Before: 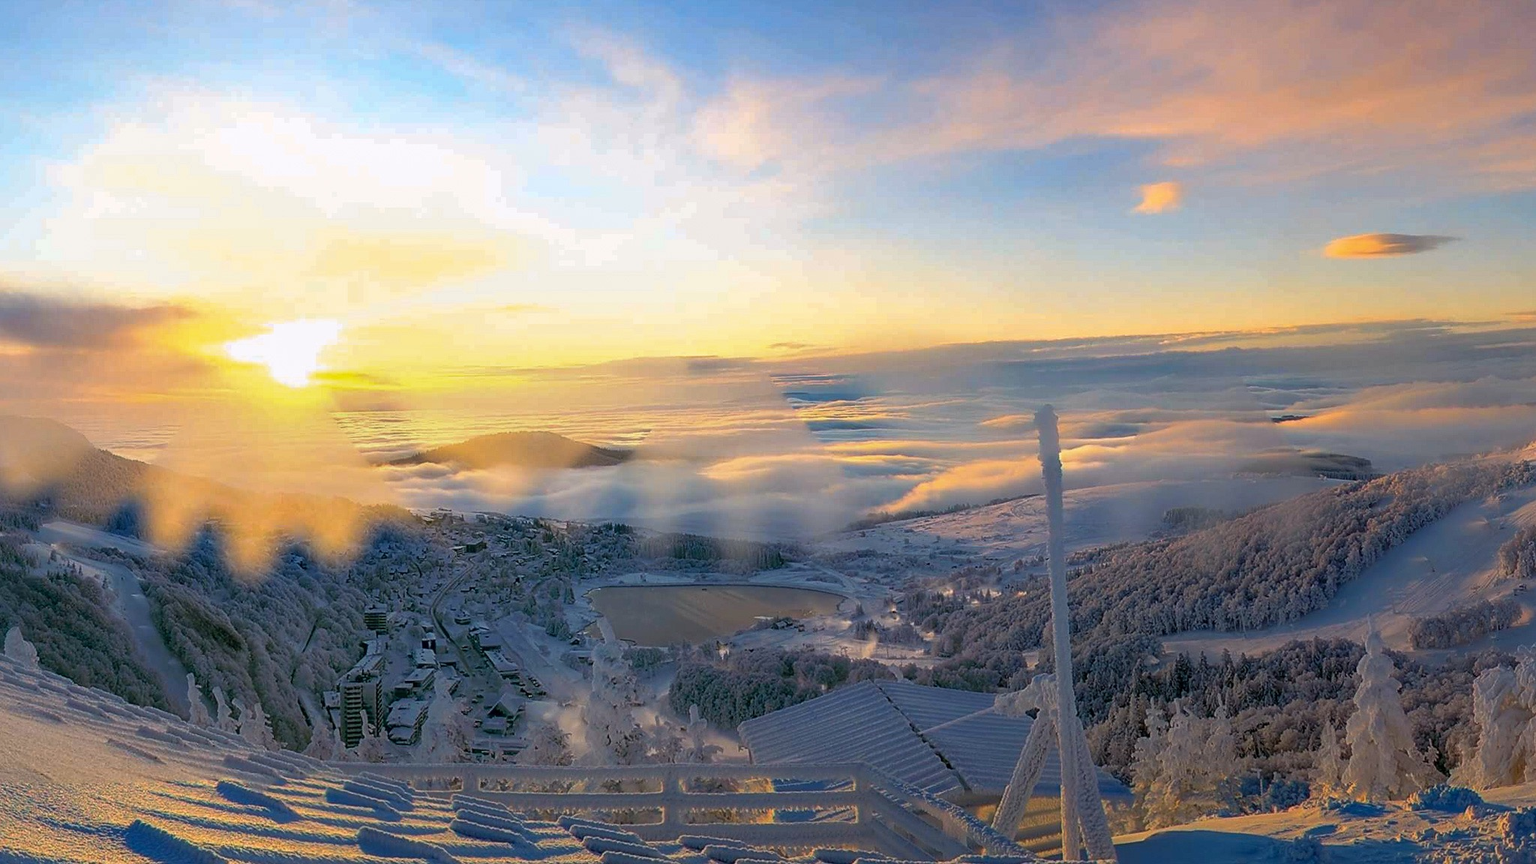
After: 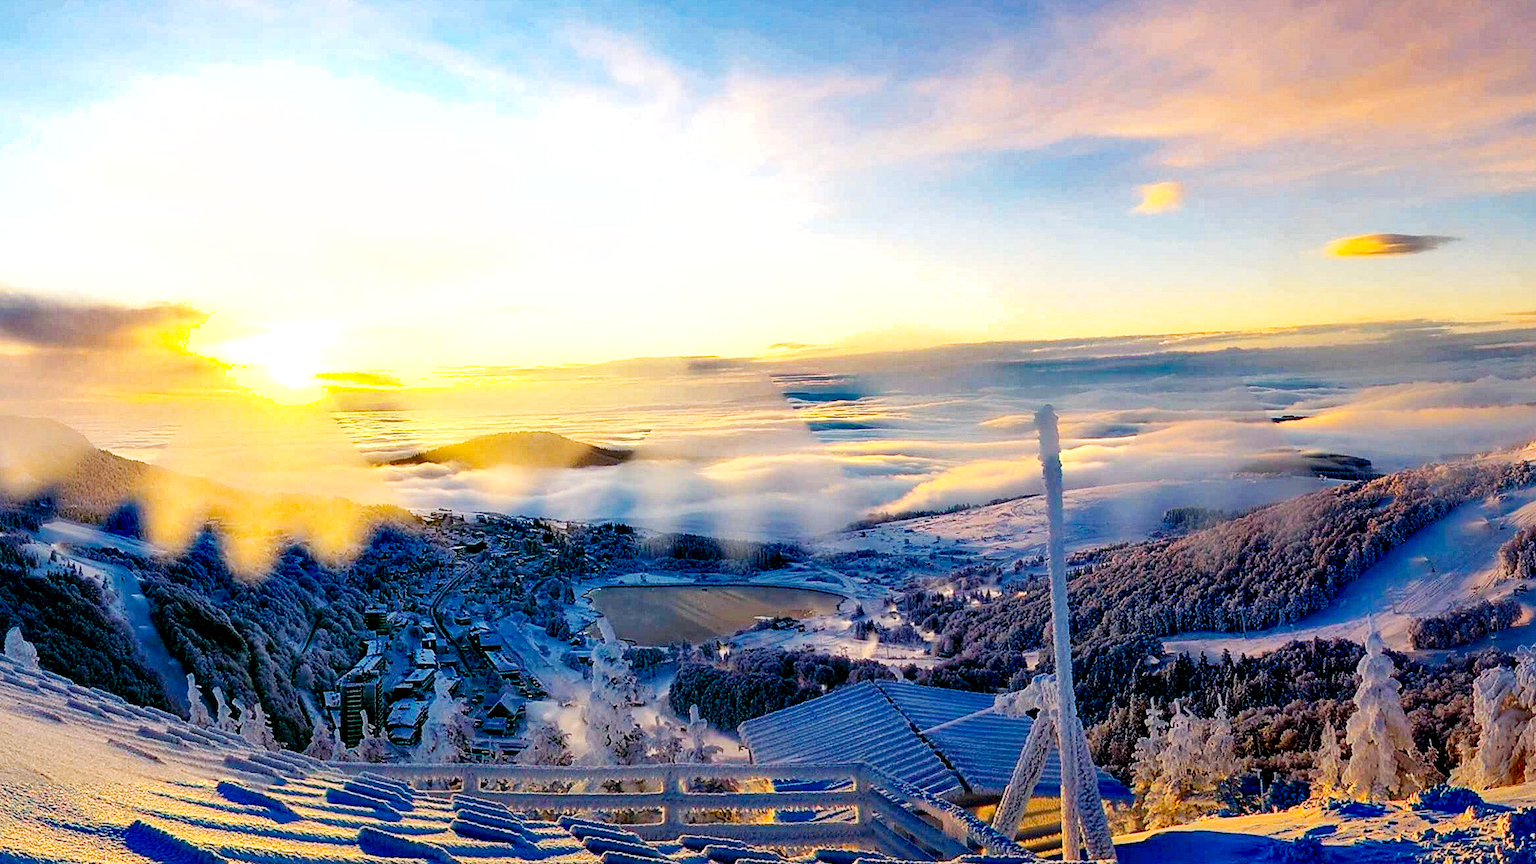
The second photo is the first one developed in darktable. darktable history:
shadows and highlights: soften with gaussian
base curve: curves: ch0 [(0, 0) (0.032, 0.025) (0.121, 0.166) (0.206, 0.329) (0.605, 0.79) (1, 1)], preserve colors none
exposure: black level correction 0.04, exposure 0.5 EV, compensate highlight preservation false
